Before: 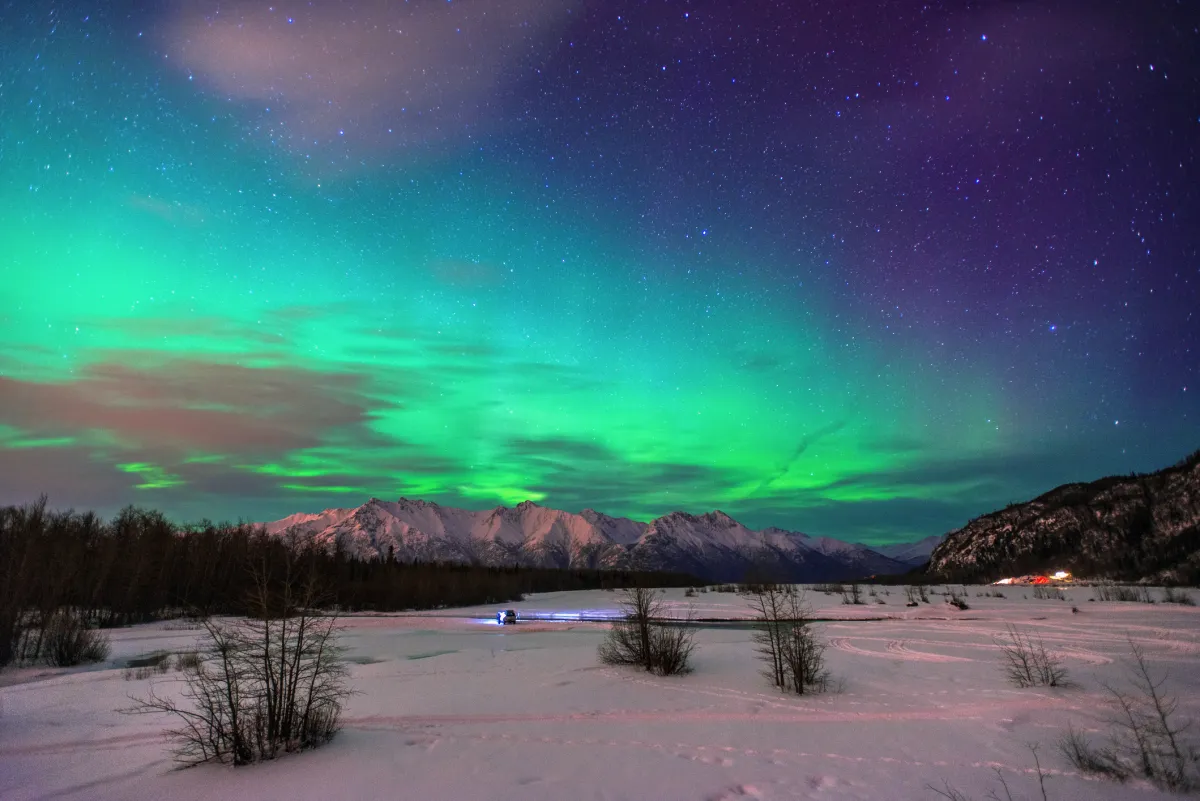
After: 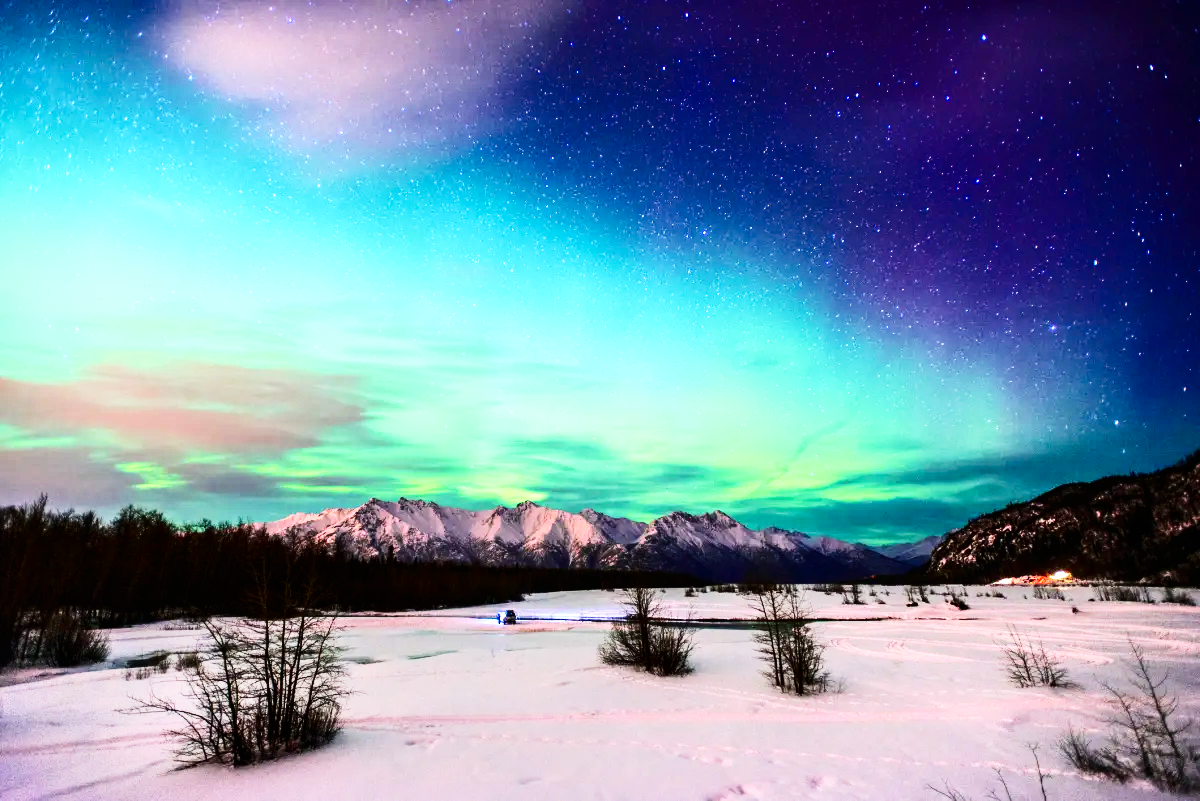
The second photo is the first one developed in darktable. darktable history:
base curve: curves: ch0 [(0, 0) (0.007, 0.004) (0.027, 0.03) (0.046, 0.07) (0.207, 0.54) (0.442, 0.872) (0.673, 0.972) (1, 1)], preserve colors none
contrast brightness saturation: contrast 0.292
